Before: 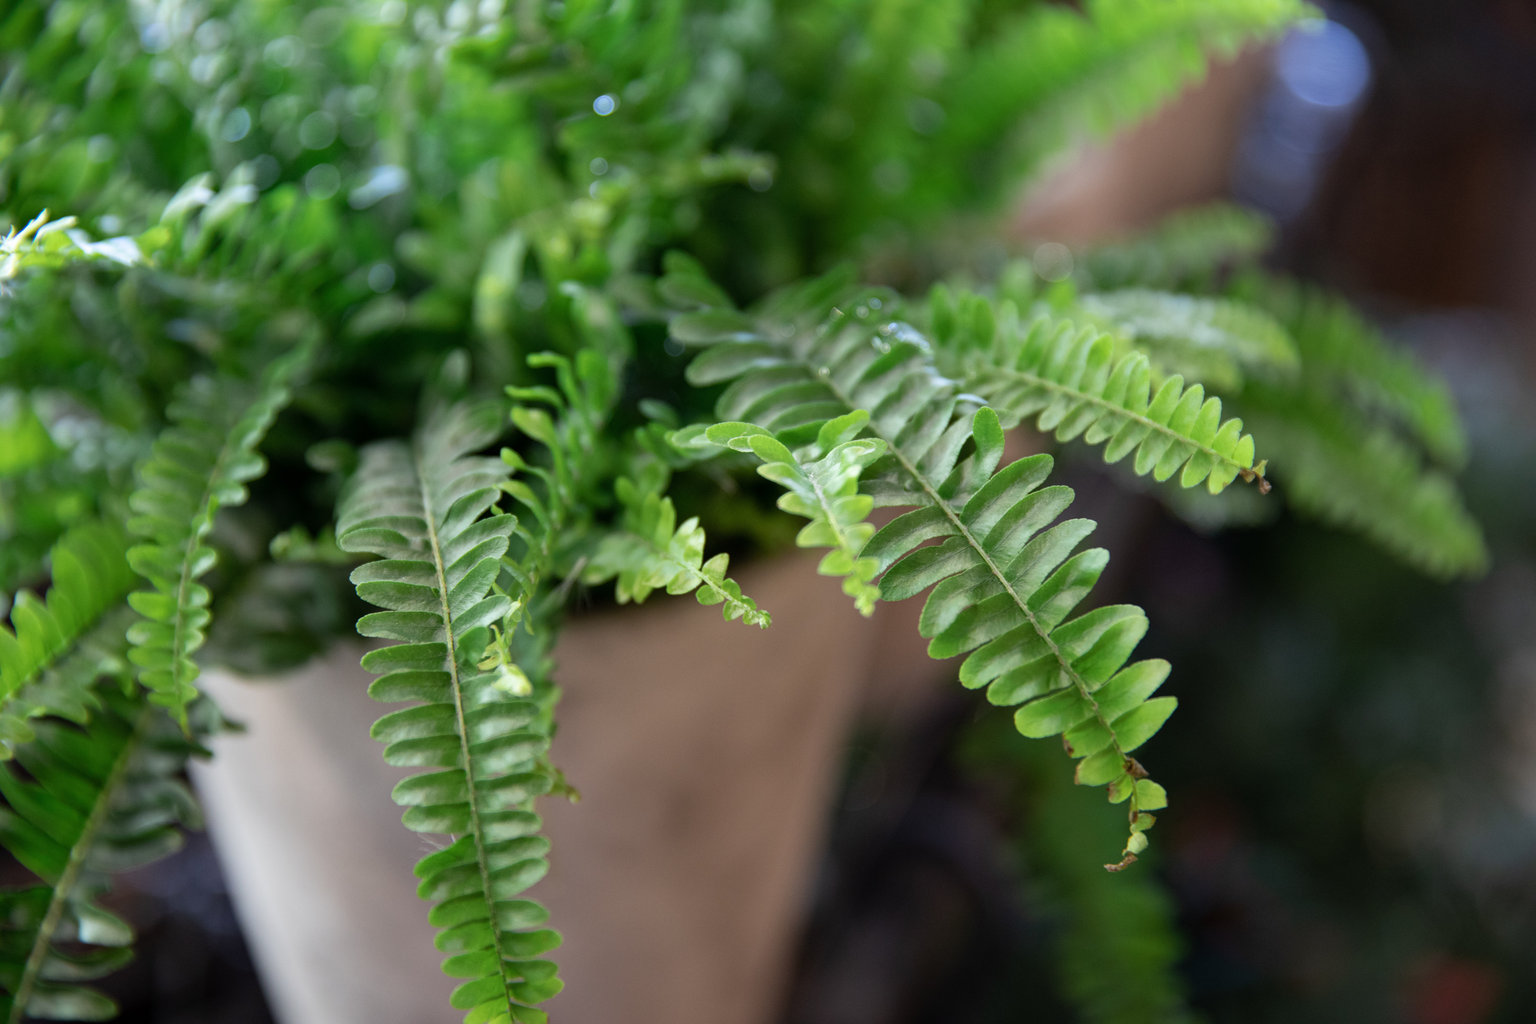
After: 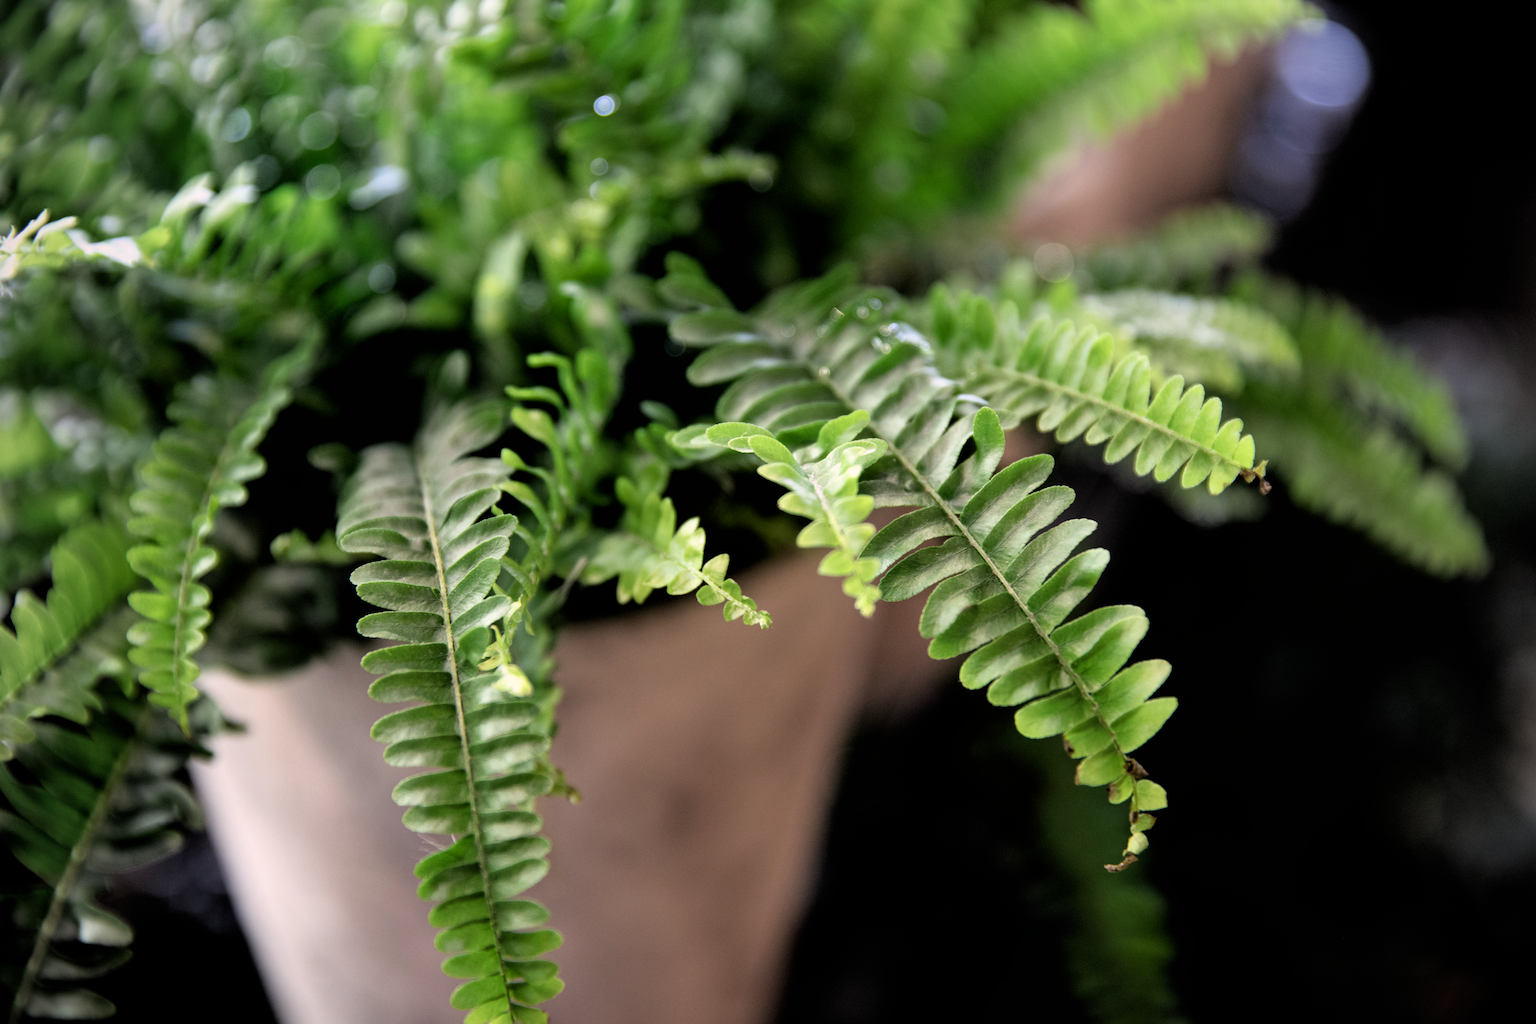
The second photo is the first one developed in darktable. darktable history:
filmic rgb: black relative exposure -3.64 EV, white relative exposure 2.44 EV, hardness 3.29
color correction: highlights a* 7.34, highlights b* 4.37
vignetting: on, module defaults
